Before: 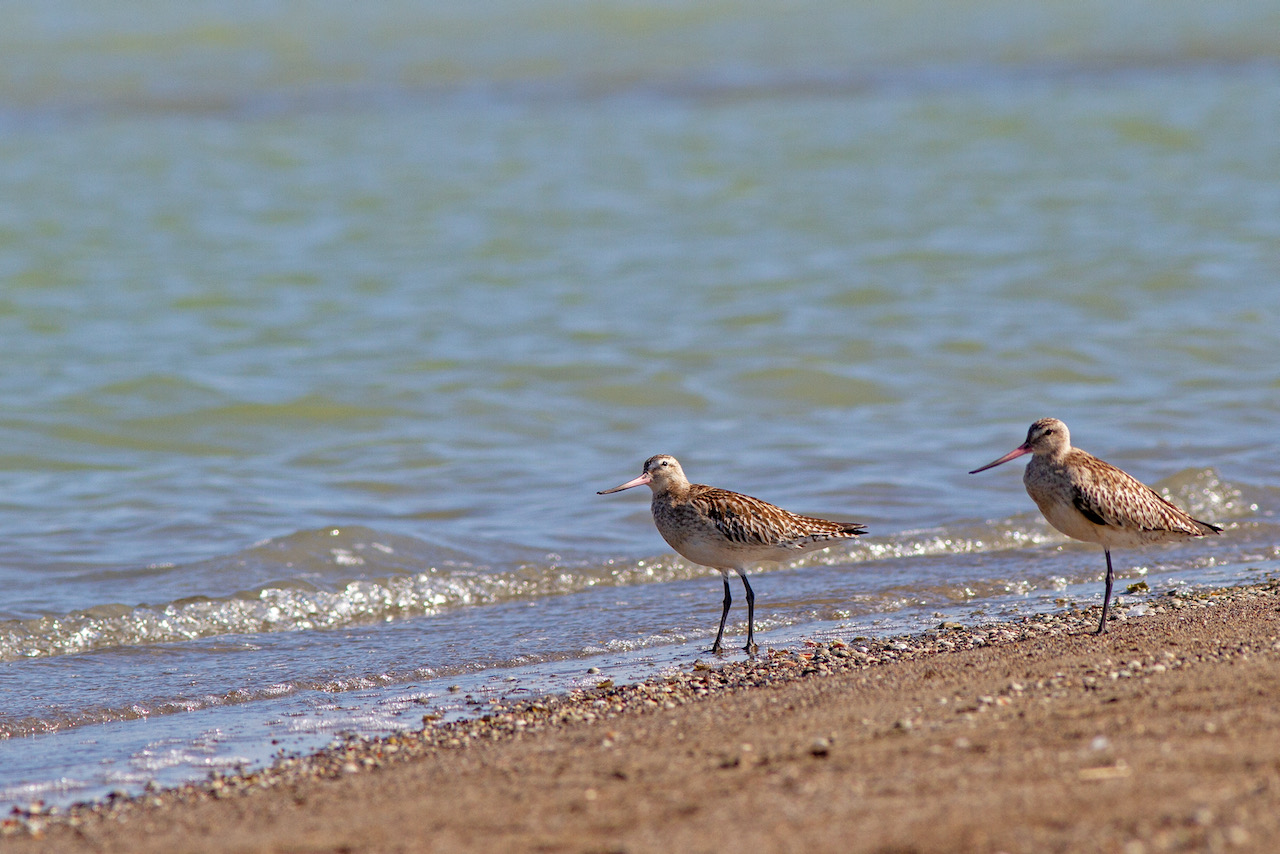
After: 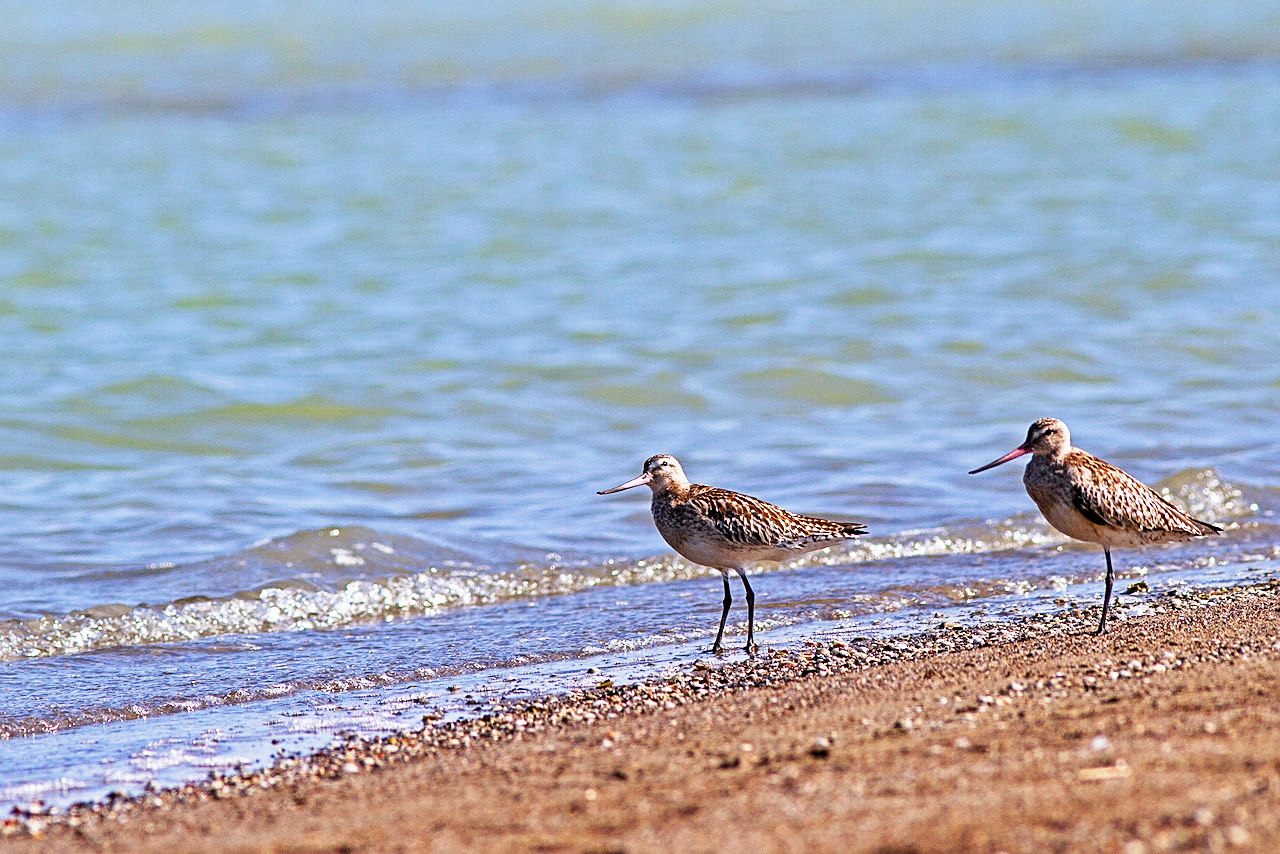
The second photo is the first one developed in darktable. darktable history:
color calibration: illuminant as shot in camera, x 0.358, y 0.373, temperature 4628.91 K
tone curve: curves: ch0 [(0, 0) (0.187, 0.12) (0.384, 0.363) (0.577, 0.681) (0.735, 0.881) (0.864, 0.959) (1, 0.987)]; ch1 [(0, 0) (0.402, 0.36) (0.476, 0.466) (0.501, 0.501) (0.518, 0.514) (0.564, 0.614) (0.614, 0.664) (0.741, 0.829) (1, 1)]; ch2 [(0, 0) (0.429, 0.387) (0.483, 0.481) (0.503, 0.501) (0.522, 0.533) (0.564, 0.605) (0.615, 0.697) (0.702, 0.774) (1, 0.895)], preserve colors none
sharpen: on, module defaults
contrast equalizer: octaves 7, y [[0.5, 0.542, 0.583, 0.625, 0.667, 0.708], [0.5 ×6], [0.5 ×6], [0 ×6], [0 ×6]], mix 0.163
